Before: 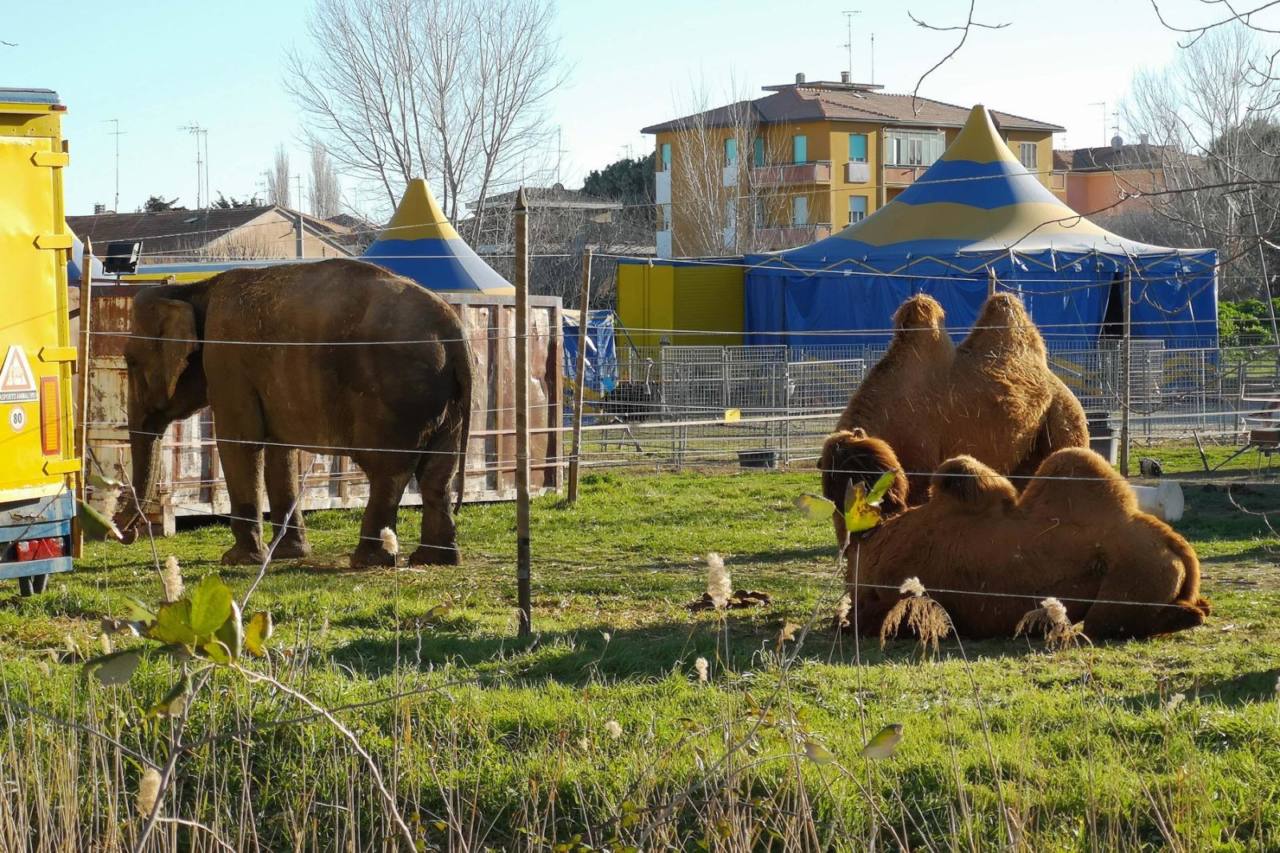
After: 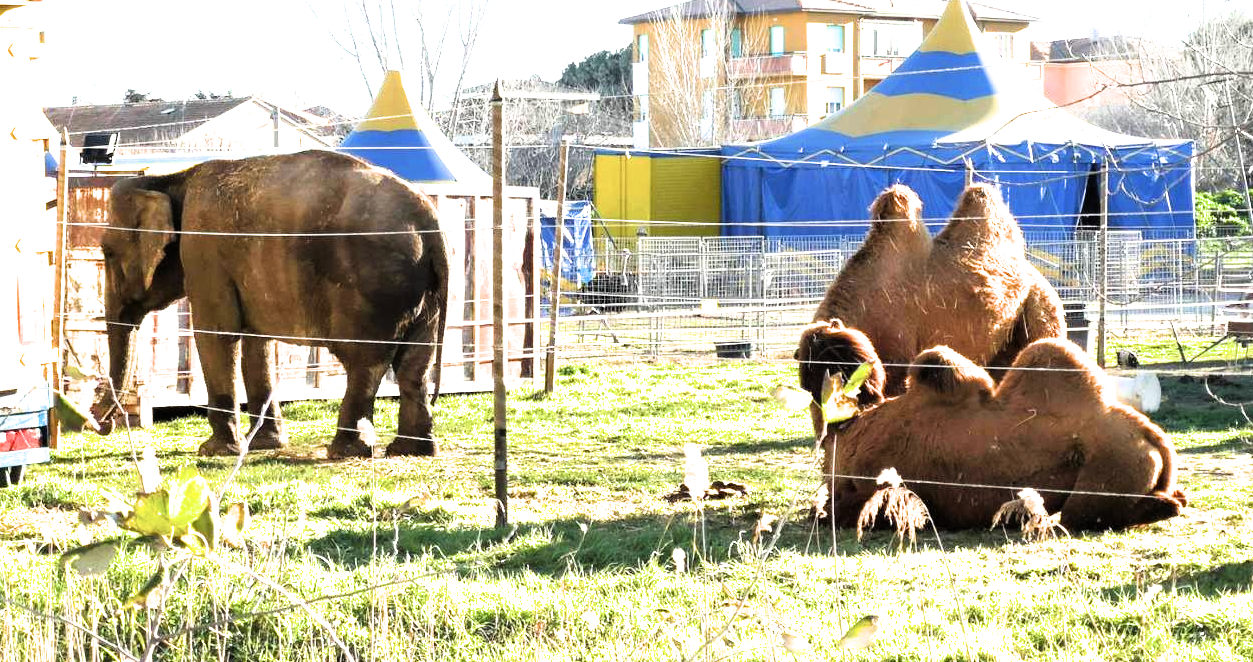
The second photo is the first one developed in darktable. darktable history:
exposure: black level correction 0, exposure 1.871 EV, compensate highlight preservation false
crop and rotate: left 1.81%, top 12.971%, right 0.28%, bottom 9.337%
filmic rgb: black relative exposure -6.47 EV, white relative exposure 2.43 EV, target white luminance 99.948%, hardness 5.25, latitude 0.471%, contrast 1.417, highlights saturation mix 2.7%
